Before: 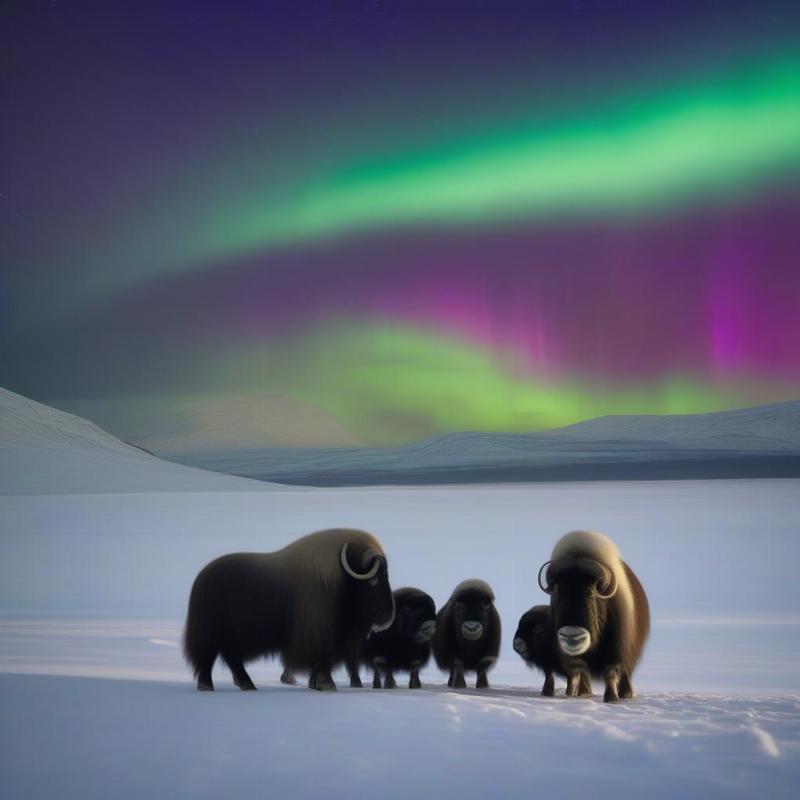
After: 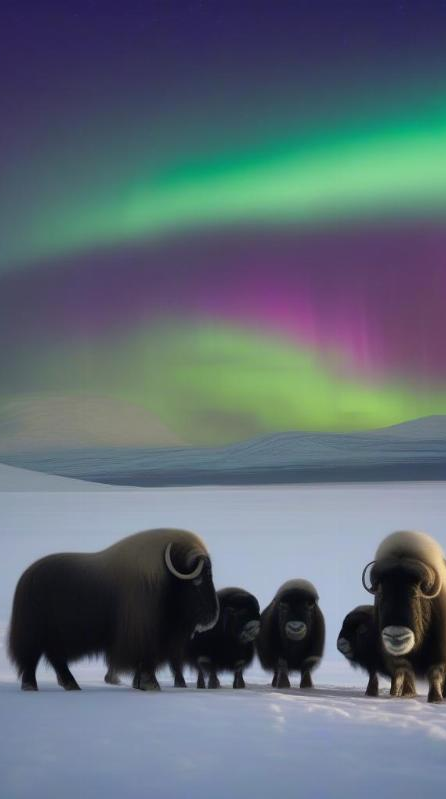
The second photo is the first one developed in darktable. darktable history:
crop: left 22.087%, right 22.047%, bottom 0.002%
